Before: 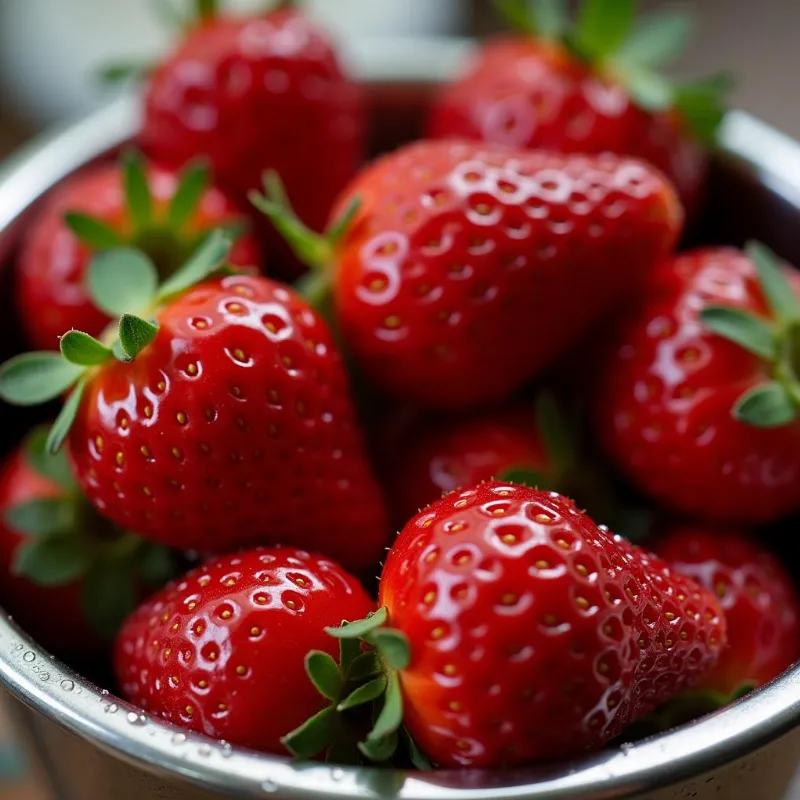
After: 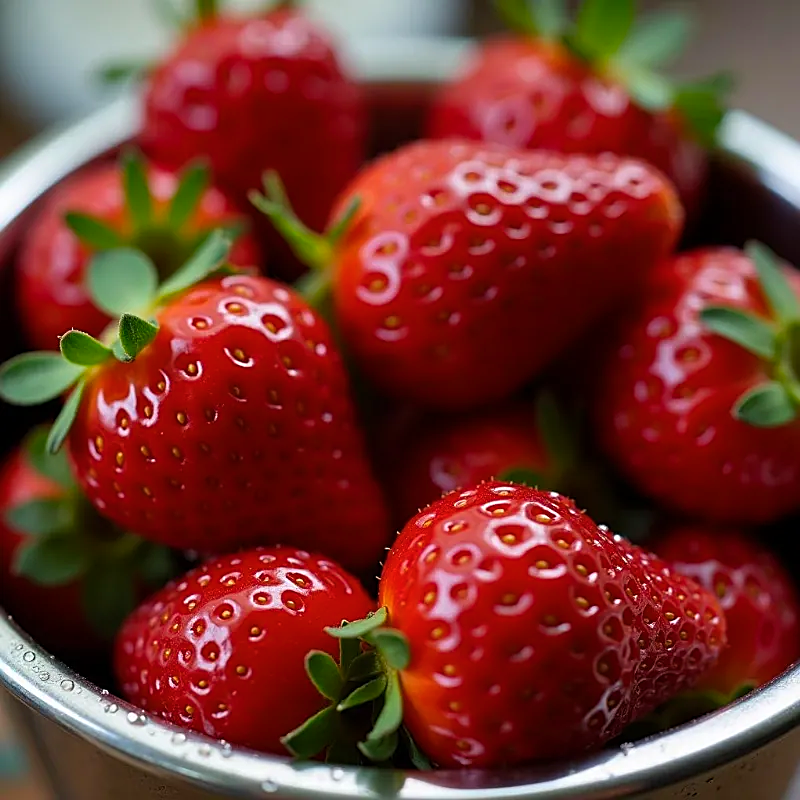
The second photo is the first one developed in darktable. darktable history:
color balance rgb: perceptual saturation grading › global saturation 0.85%, global vibrance 30.329%
sharpen: on, module defaults
